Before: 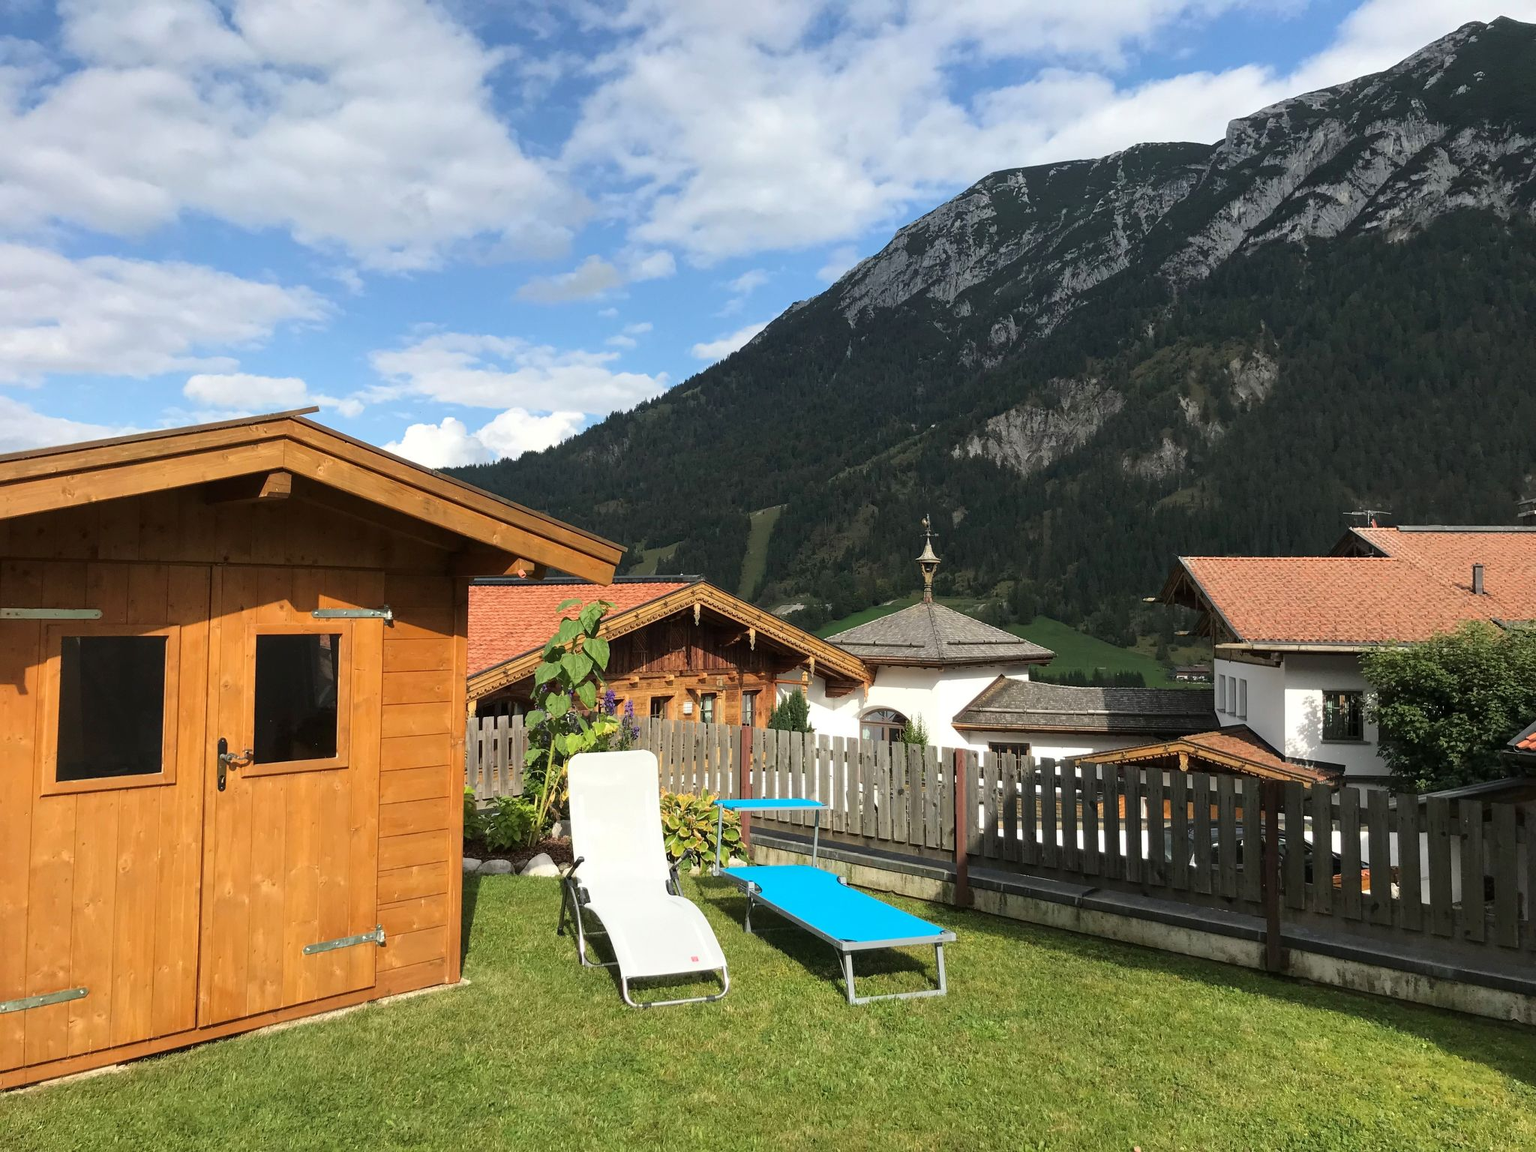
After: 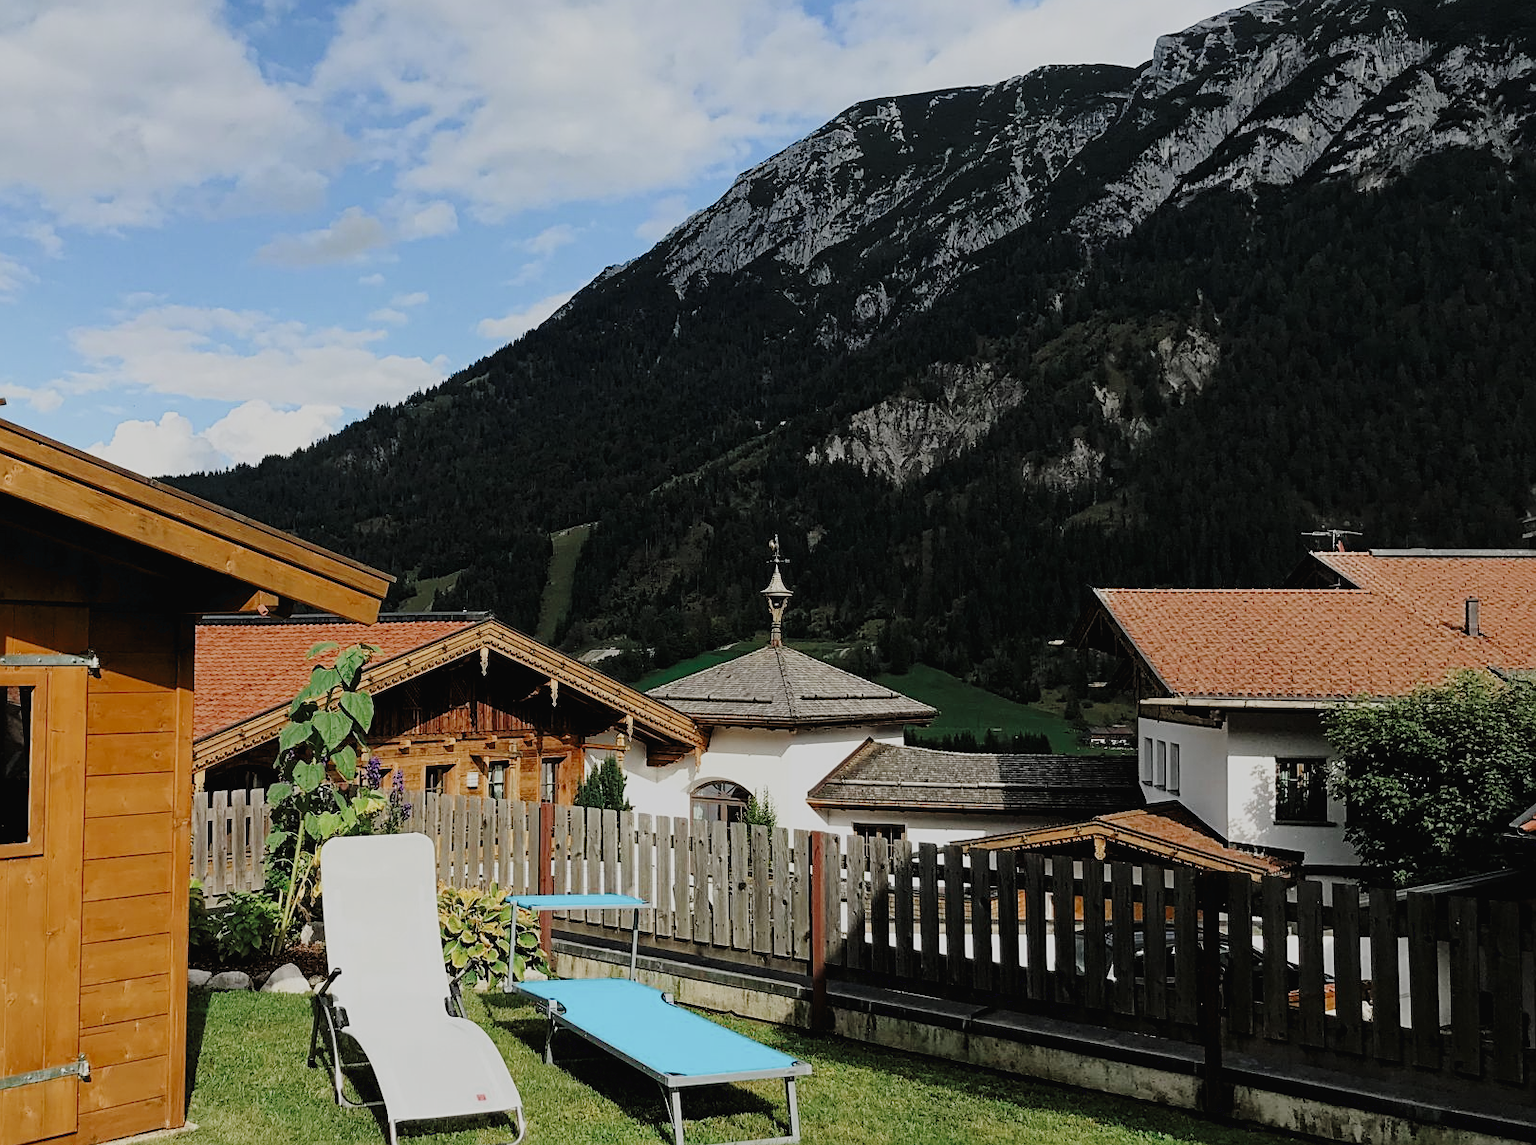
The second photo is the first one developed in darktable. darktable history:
sharpen: on, module defaults
exposure: black level correction 0.009, exposure -0.165 EV, compensate exposure bias true, compensate highlight preservation false
tone curve: curves: ch0 [(0, 0.019) (0.204, 0.162) (0.491, 0.519) (0.748, 0.765) (1, 0.919)]; ch1 [(0, 0) (0.201, 0.113) (0.372, 0.282) (0.443, 0.434) (0.496, 0.504) (0.566, 0.585) (0.761, 0.803) (1, 1)]; ch2 [(0, 0) (0.434, 0.447) (0.483, 0.487) (0.555, 0.563) (0.697, 0.68) (1, 1)], preserve colors none
color zones: curves: ch0 [(0, 0.5) (0.125, 0.4) (0.25, 0.5) (0.375, 0.4) (0.5, 0.4) (0.625, 0.6) (0.75, 0.6) (0.875, 0.5)]; ch1 [(0, 0.35) (0.125, 0.45) (0.25, 0.35) (0.375, 0.35) (0.5, 0.35) (0.625, 0.35) (0.75, 0.45) (0.875, 0.35)]; ch2 [(0, 0.6) (0.125, 0.5) (0.25, 0.5) (0.375, 0.6) (0.5, 0.6) (0.625, 0.5) (0.75, 0.5) (0.875, 0.5)]
haze removal: strength 0.286, distance 0.252, compatibility mode true, adaptive false
crop and rotate: left 20.493%, top 7.987%, right 0.455%, bottom 13.368%
filmic rgb: black relative exposure -7.98 EV, white relative exposure 4.06 EV, hardness 4.17, contrast 0.933
